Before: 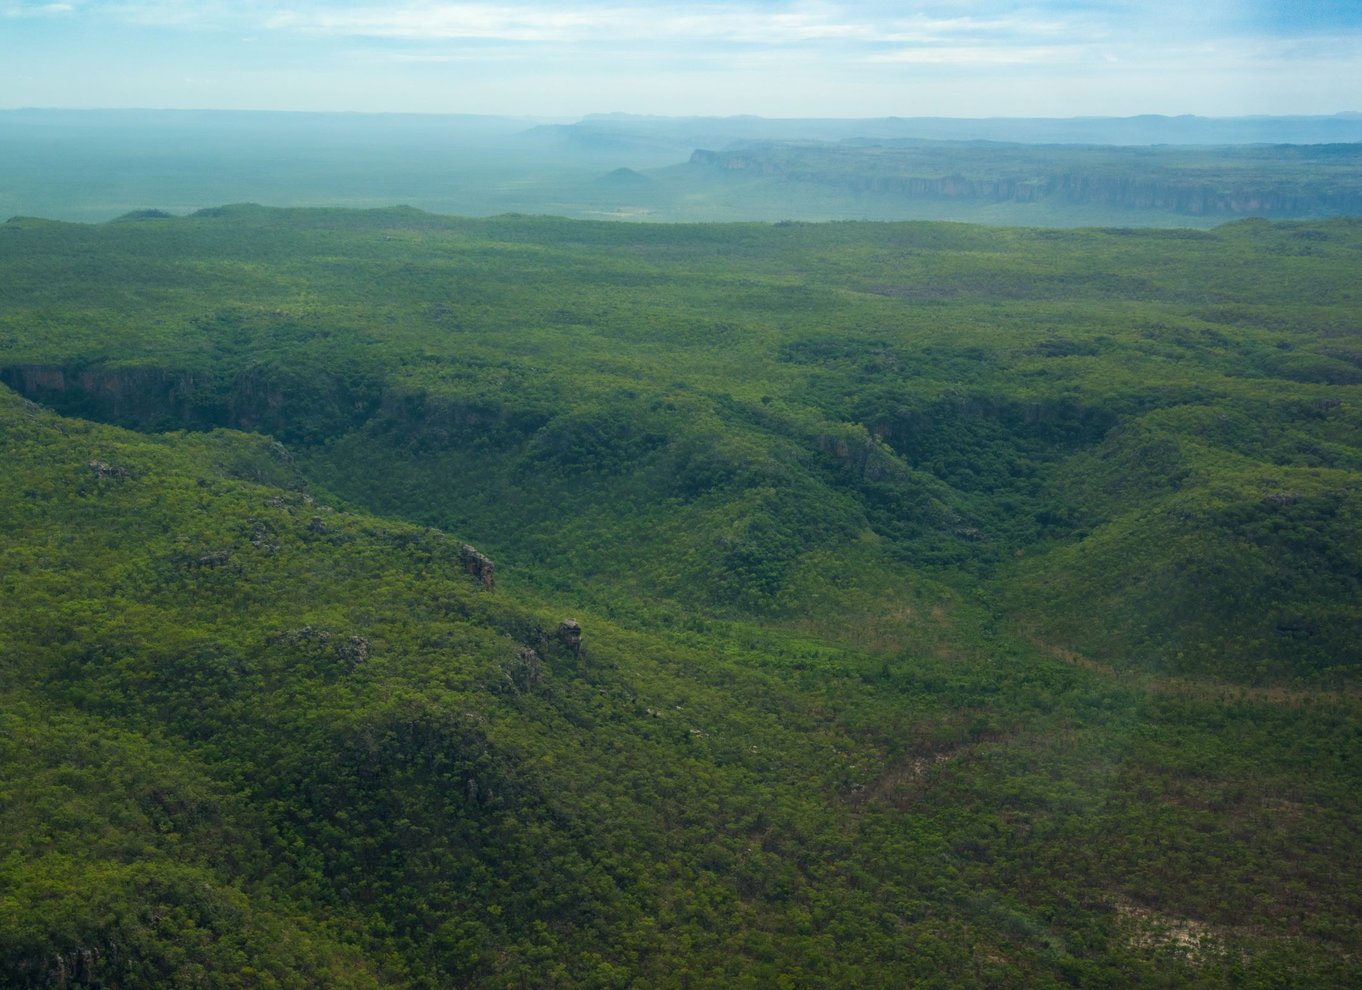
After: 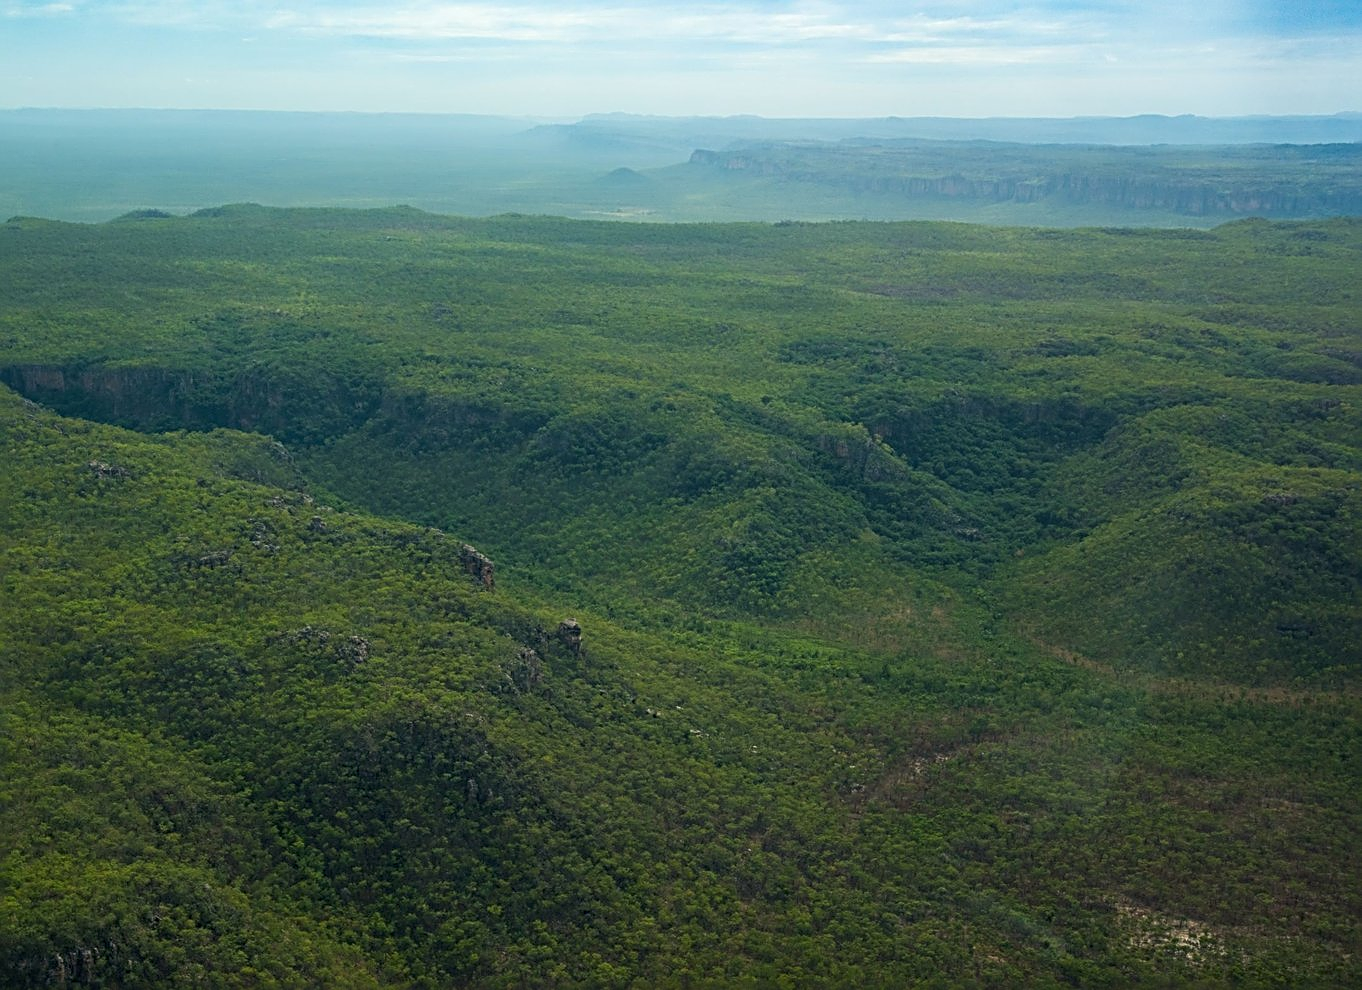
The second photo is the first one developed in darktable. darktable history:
sharpen: radius 2.85, amount 0.723
